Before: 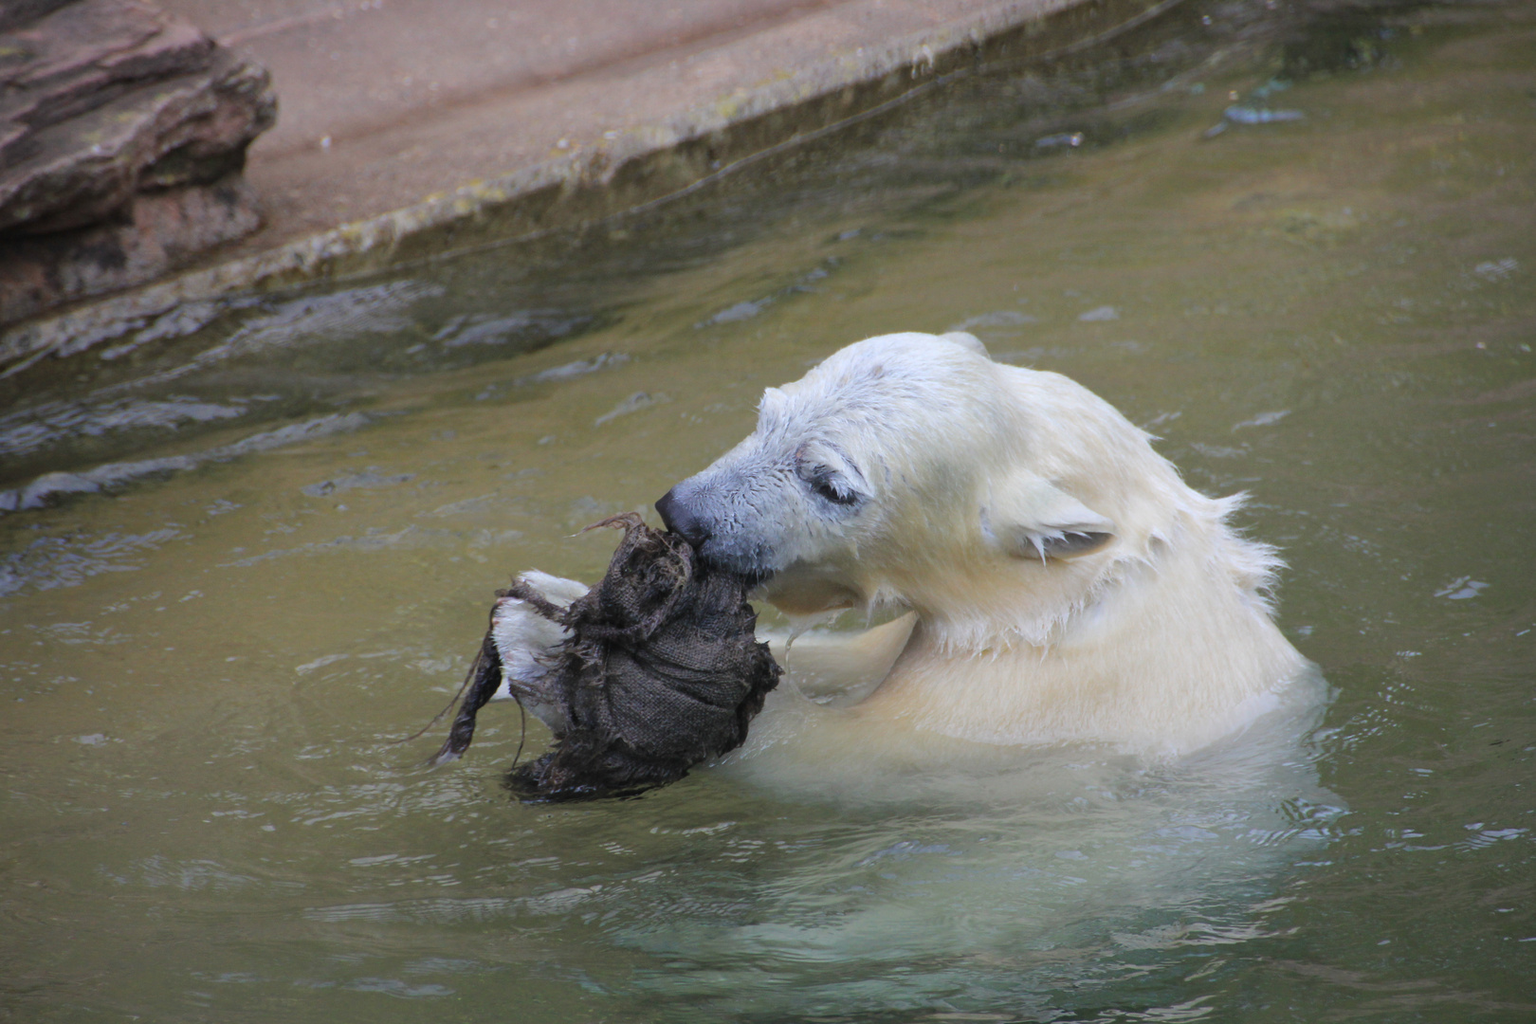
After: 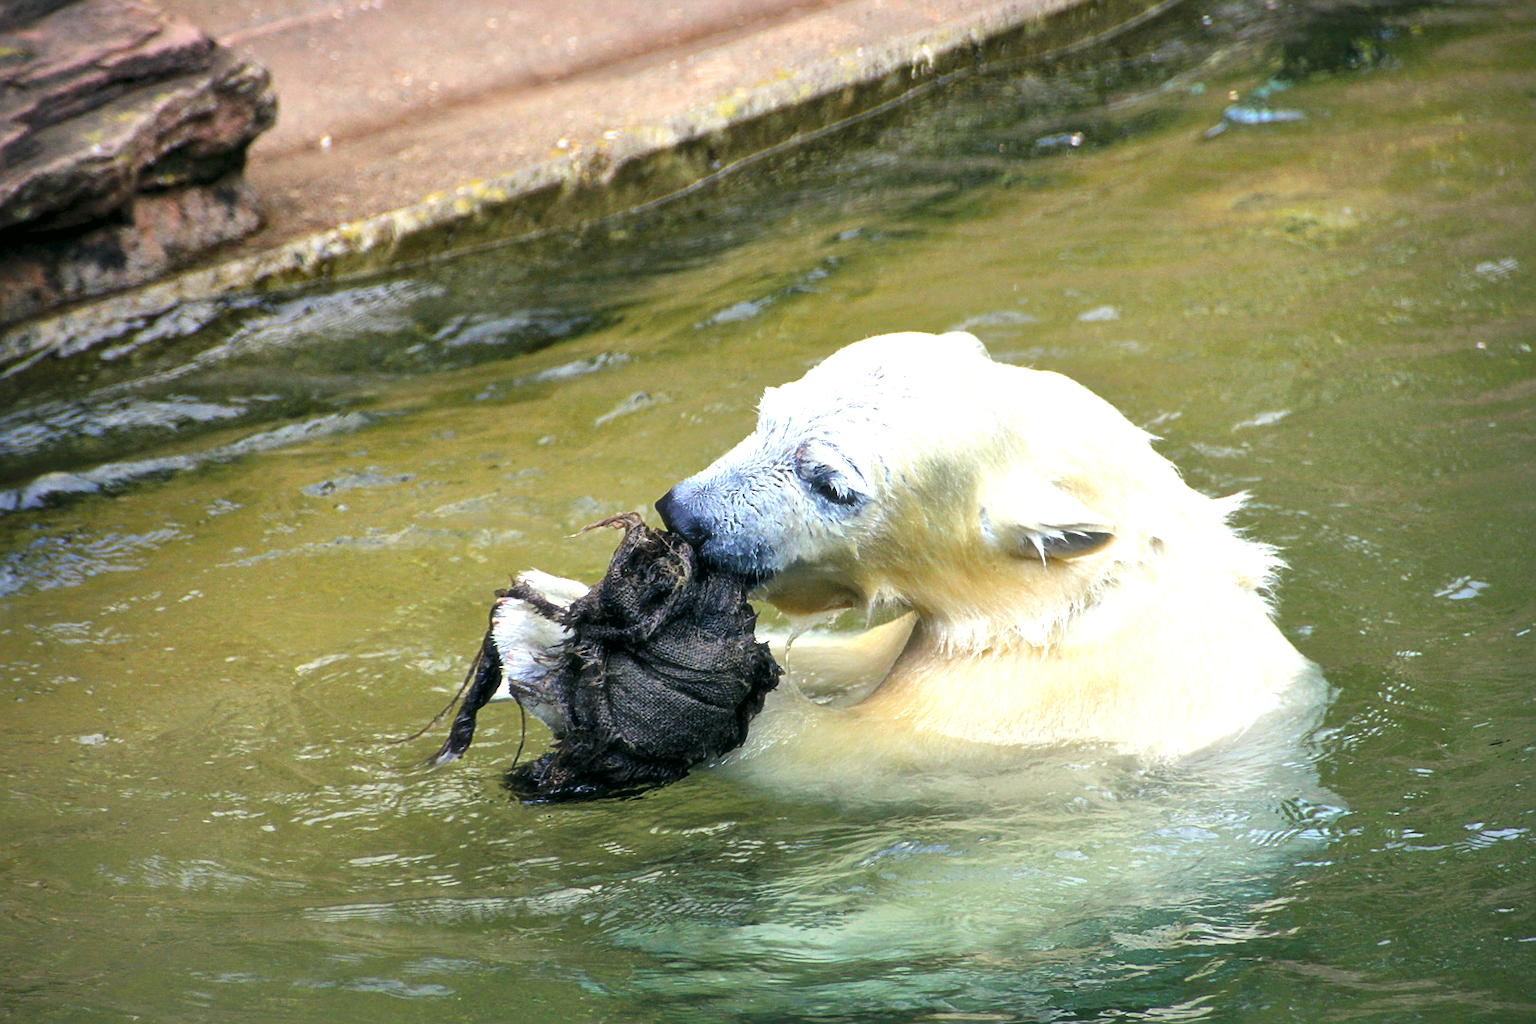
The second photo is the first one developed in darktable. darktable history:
exposure: exposure 1.061 EV, compensate highlight preservation false
local contrast: mode bilateral grid, contrast 25, coarseness 60, detail 151%, midtone range 0.2
color balance rgb: shadows lift › chroma 2%, shadows lift › hue 247.2°, power › chroma 0.3%, power › hue 25.2°, highlights gain › chroma 3%, highlights gain › hue 60°, global offset › luminance 0.75%, perceptual saturation grading › global saturation 20%, perceptual saturation grading › highlights -20%, perceptual saturation grading › shadows 30%, global vibrance 20%
tone equalizer: on, module defaults
levels: mode automatic, black 0.023%, white 99.97%, levels [0.062, 0.494, 0.925]
sharpen: on, module defaults
color correction: highlights a* -7.33, highlights b* 1.26, shadows a* -3.55, saturation 1.4
soften: size 10%, saturation 50%, brightness 0.2 EV, mix 10%
